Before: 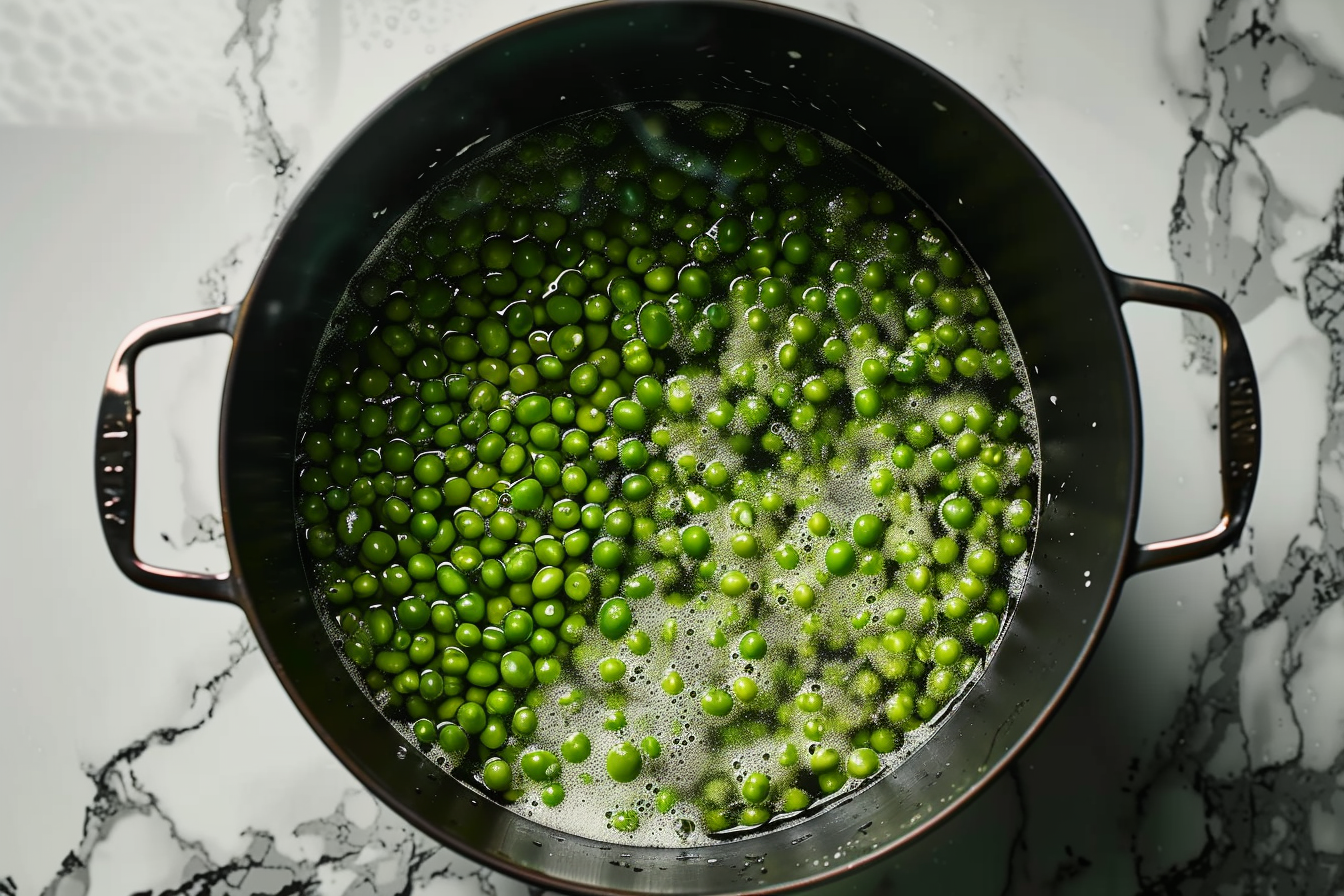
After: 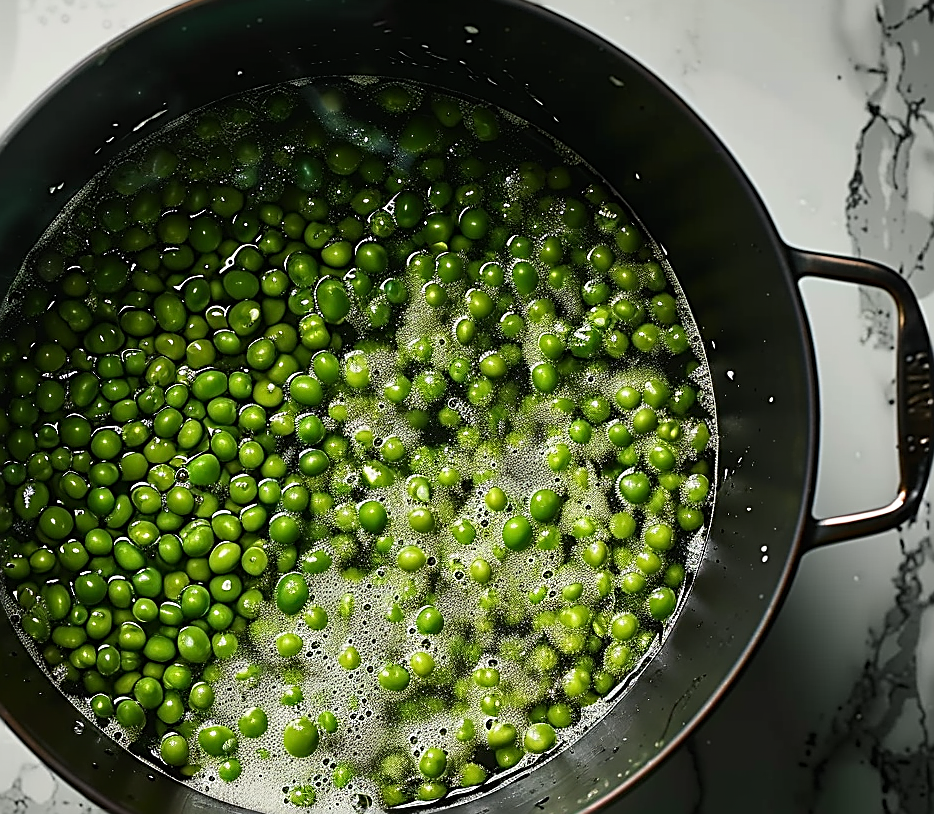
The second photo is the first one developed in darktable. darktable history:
sharpen: amount 1
crop and rotate: left 24.034%, top 2.838%, right 6.406%, bottom 6.299%
